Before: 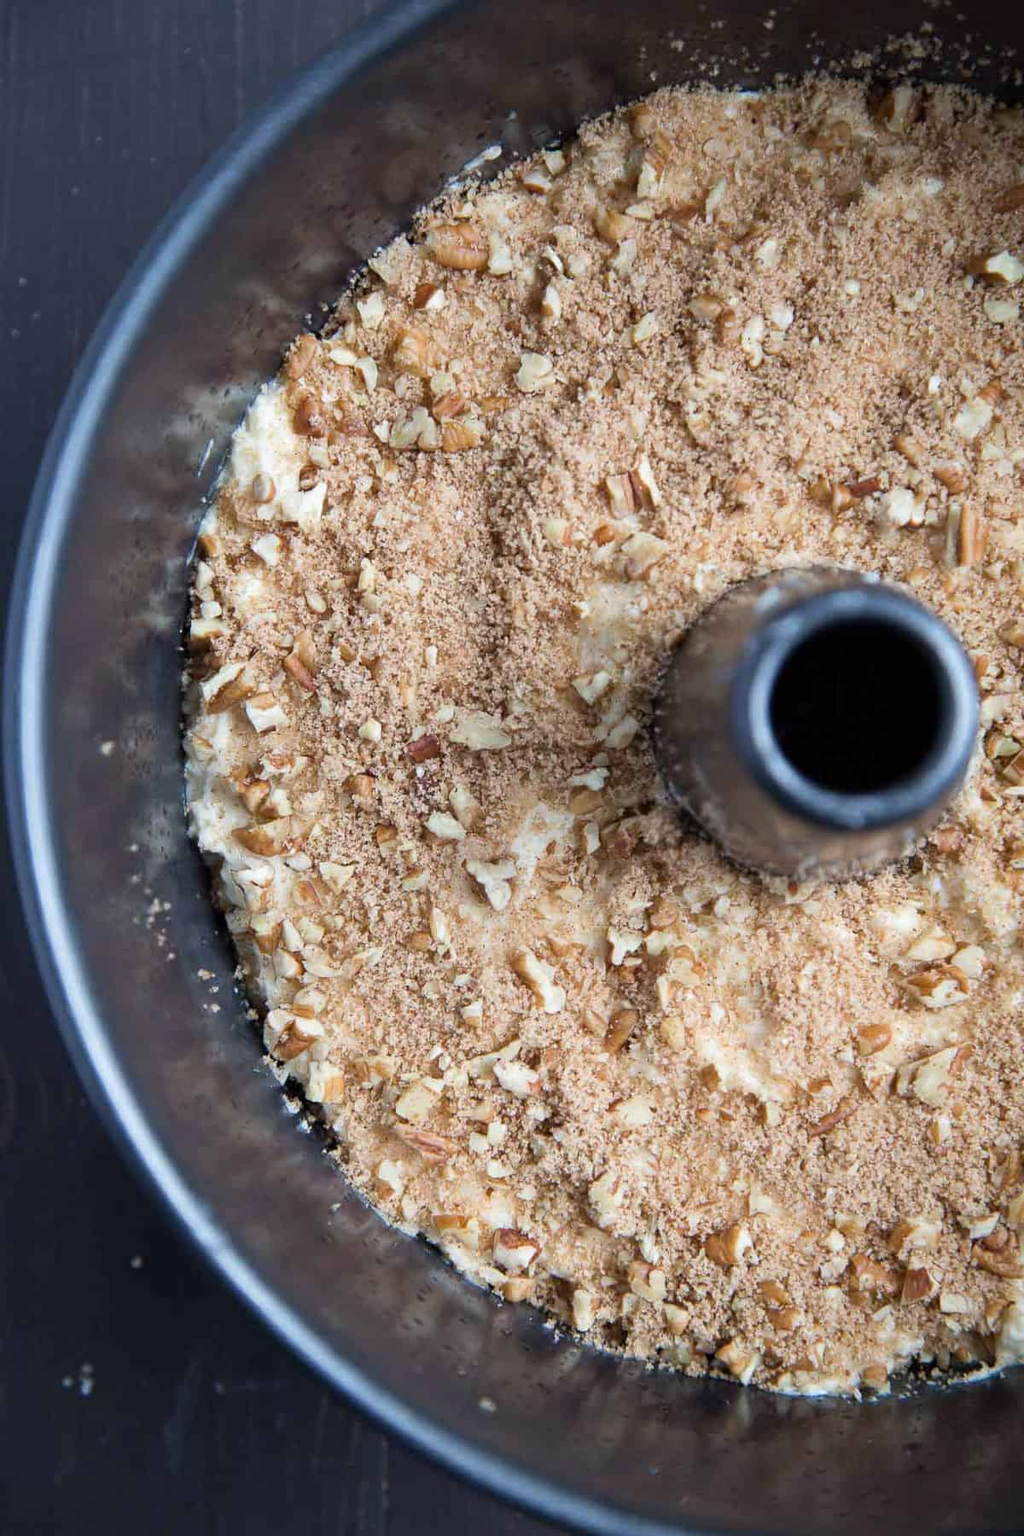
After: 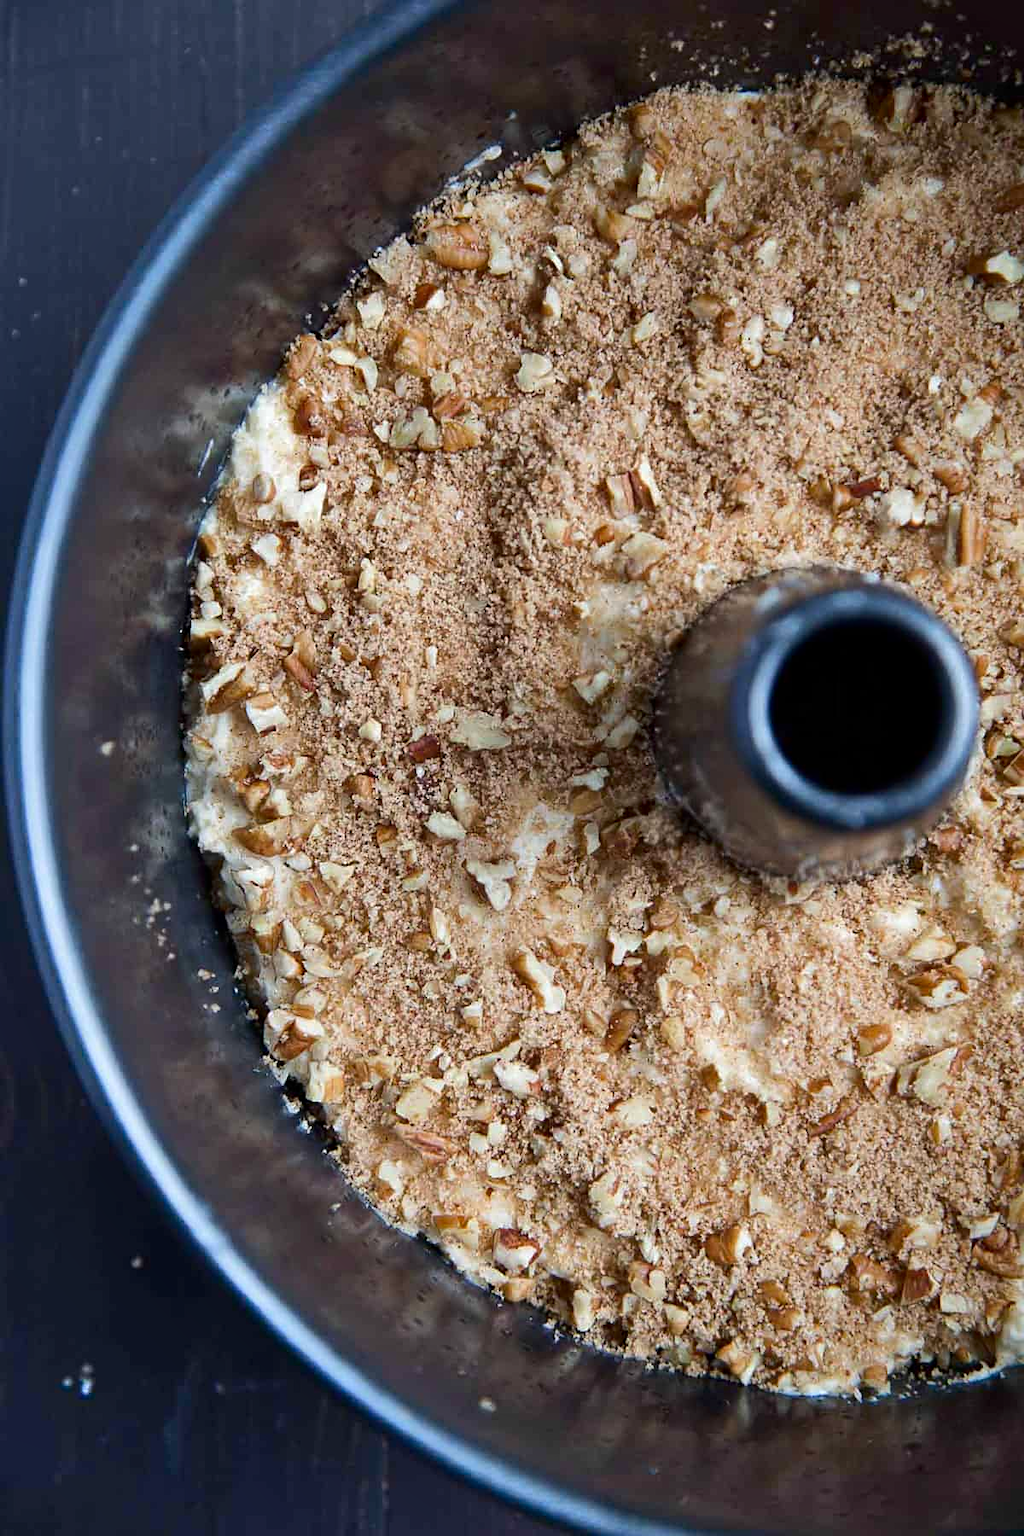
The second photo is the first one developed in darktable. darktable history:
tone equalizer: edges refinement/feathering 500, mask exposure compensation -1.57 EV, preserve details no
shadows and highlights: shadows color adjustment 97.68%, soften with gaussian
sharpen: amount 0.203
contrast brightness saturation: contrast 0.066, brightness -0.137, saturation 0.118
